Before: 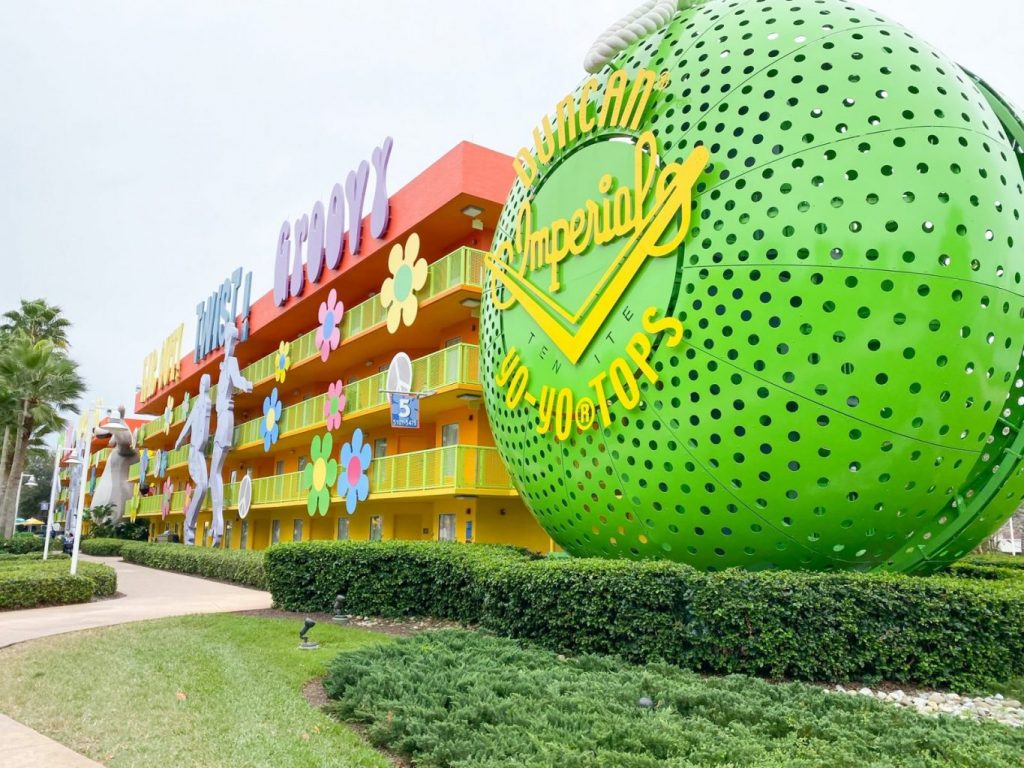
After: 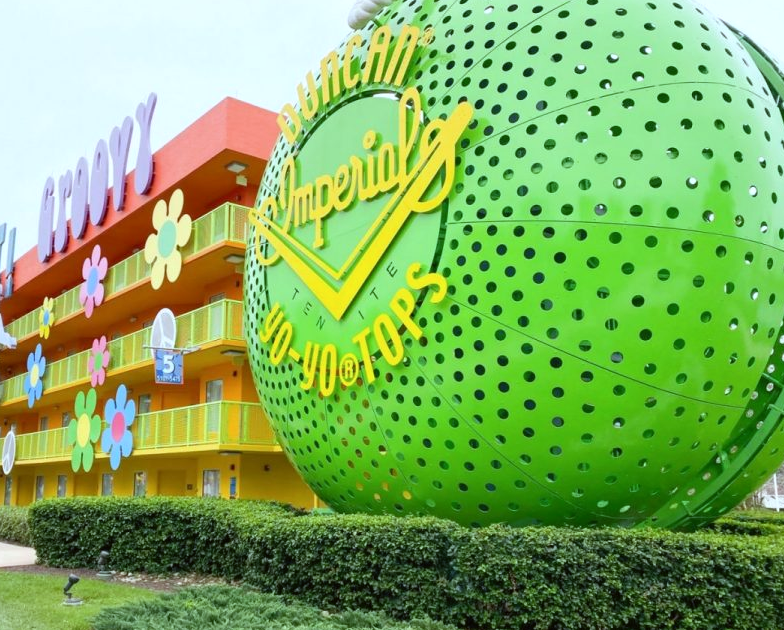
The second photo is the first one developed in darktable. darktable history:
shadows and highlights: shadows -10, white point adjustment 1.5, highlights 10
crop: left 23.095%, top 5.827%, bottom 11.854%
white balance: red 0.967, blue 1.049
color correction: highlights a* -2.73, highlights b* -2.09, shadows a* 2.41, shadows b* 2.73
